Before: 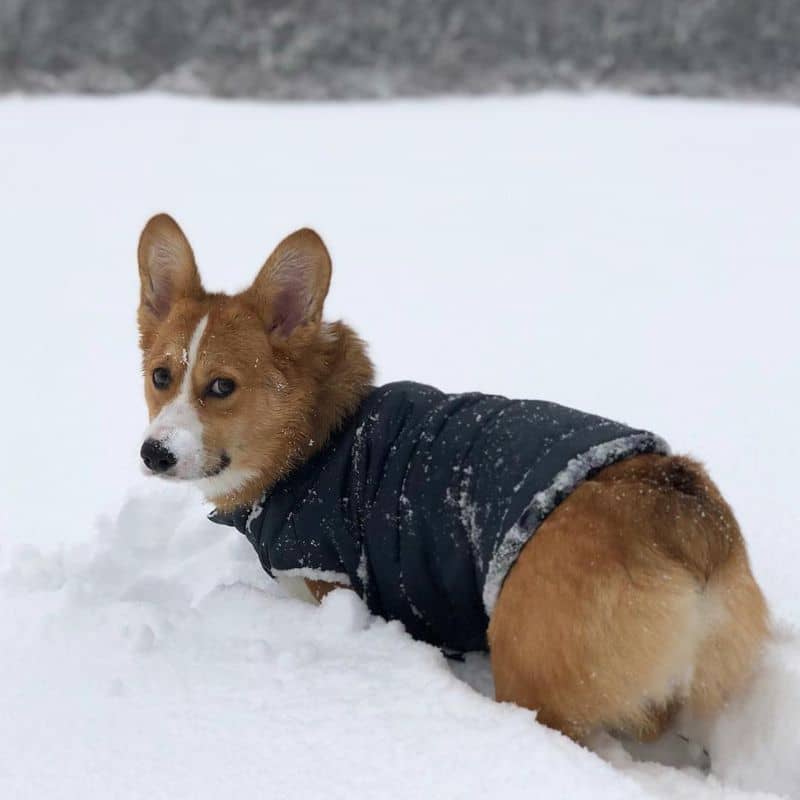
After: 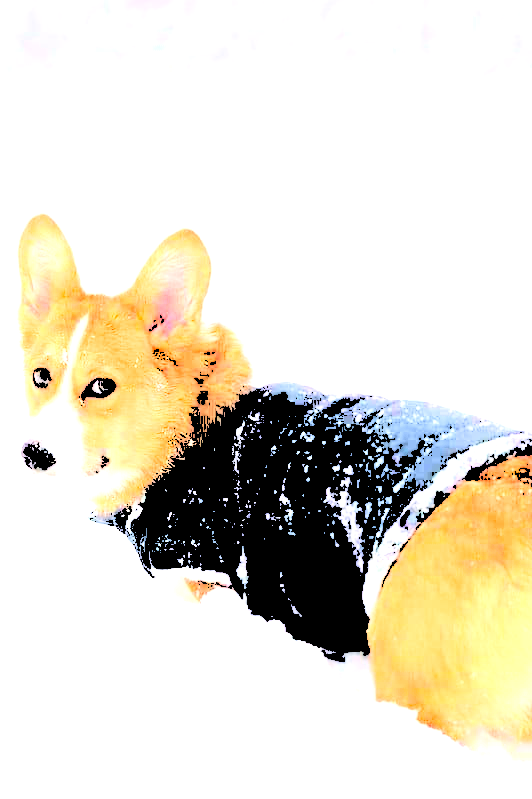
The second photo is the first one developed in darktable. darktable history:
crop and rotate: left 15.165%, right 18.291%
color correction: highlights a* 3.21, highlights b* 1.86, saturation 1.17
exposure: black level correction 0, exposure 0.7 EV, compensate highlight preservation false
levels: levels [0.246, 0.256, 0.506]
